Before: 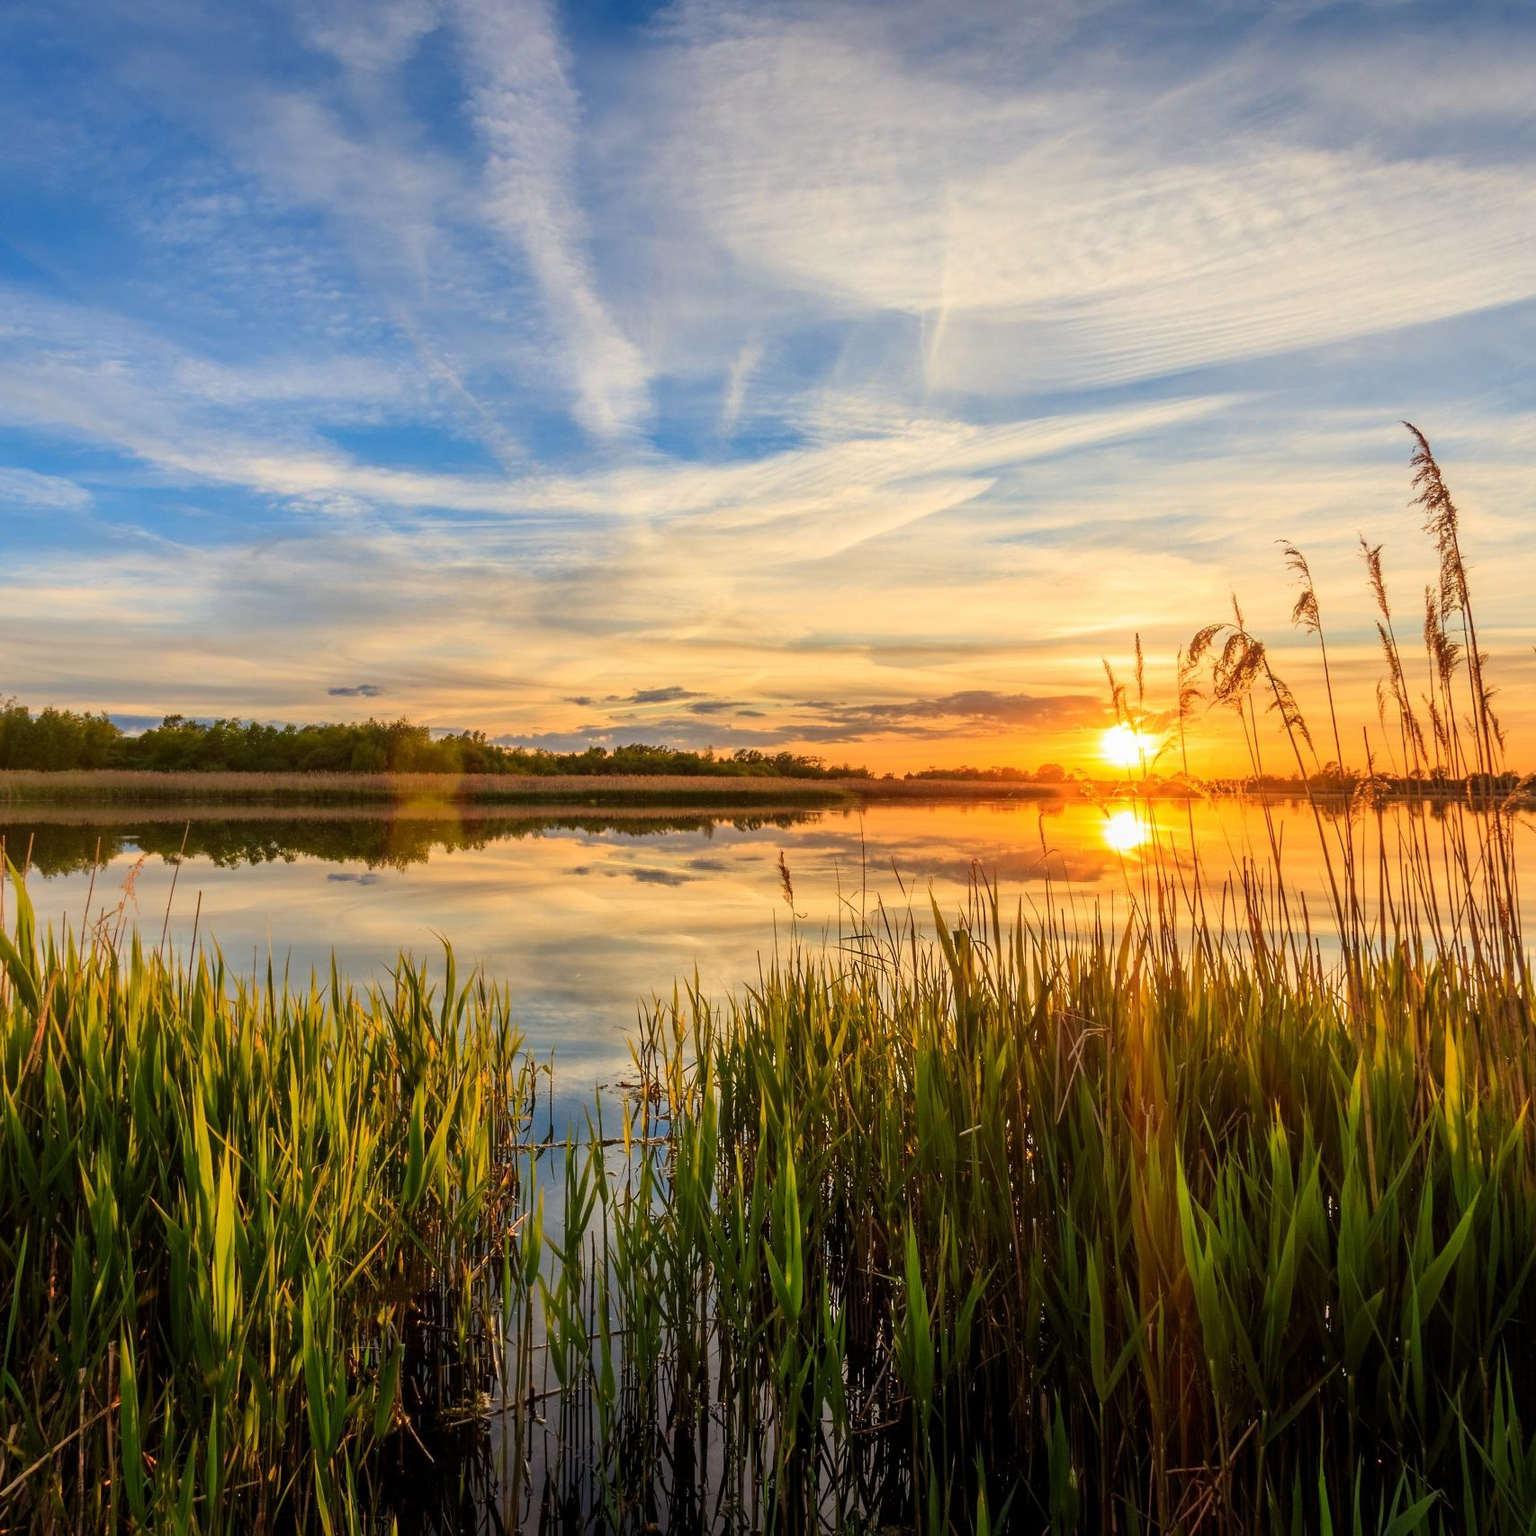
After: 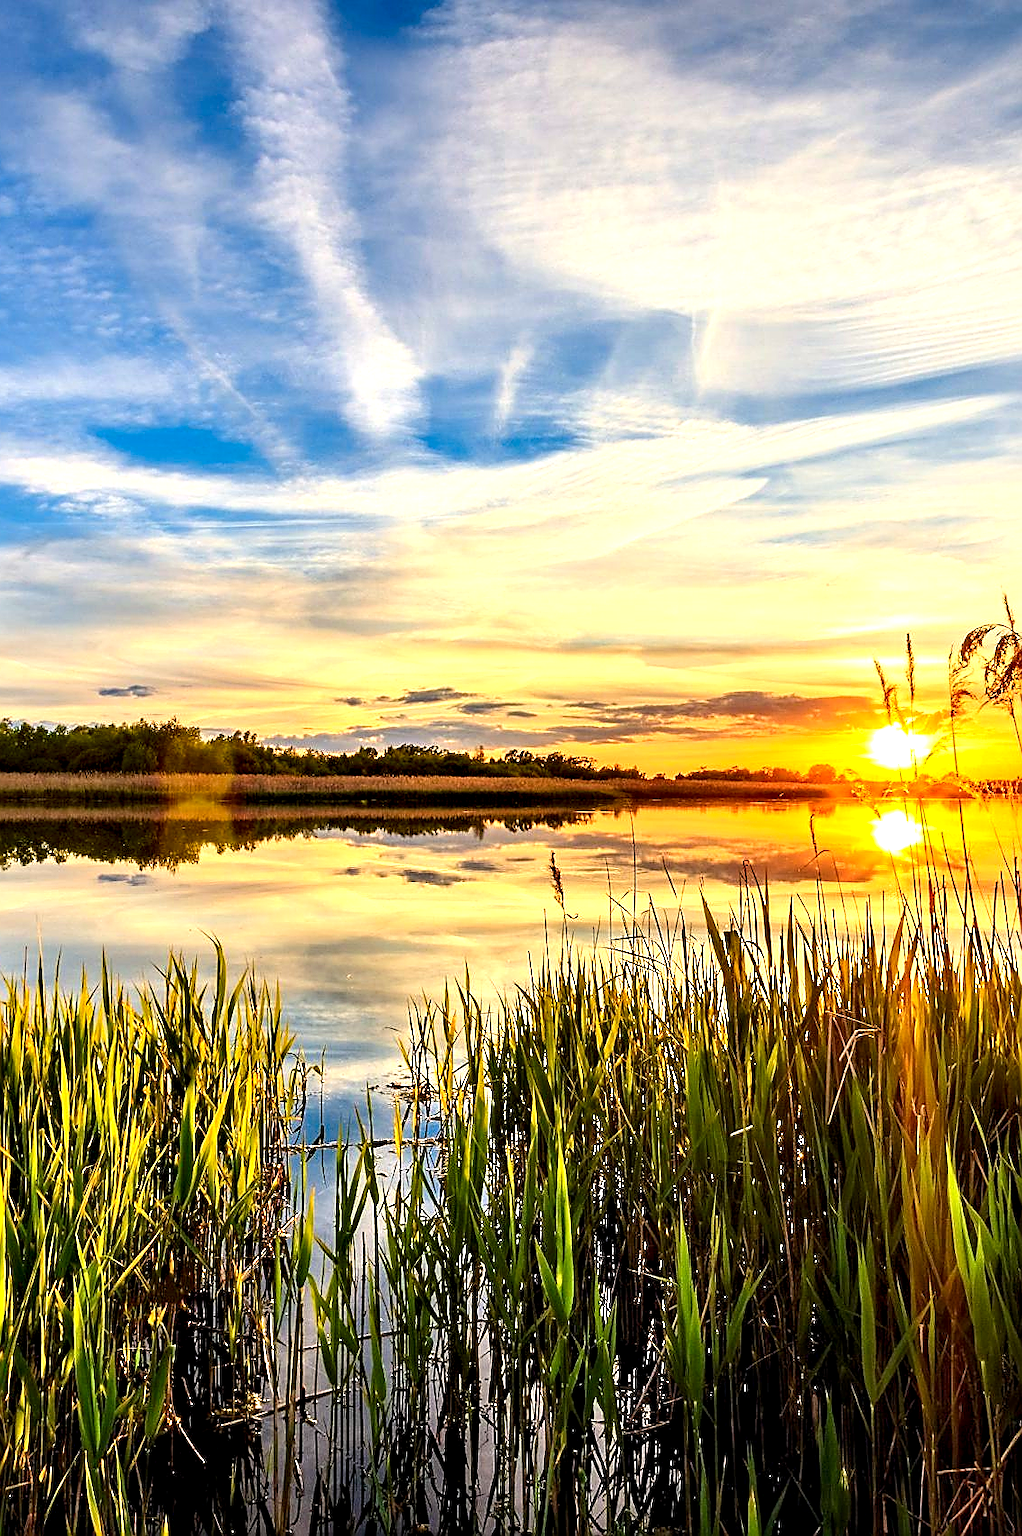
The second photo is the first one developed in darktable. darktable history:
crop and rotate: left 14.955%, right 18.452%
exposure: exposure 0.608 EV, compensate exposure bias true, compensate highlight preservation false
color zones: curves: ch0 [(0, 0.5) (0.143, 0.5) (0.286, 0.5) (0.429, 0.495) (0.571, 0.437) (0.714, 0.44) (0.857, 0.496) (1, 0.5)]
sharpen: radius 1.407, amount 1.241, threshold 0.643
contrast brightness saturation: contrast 0.078, saturation 0.025
color balance rgb: perceptual saturation grading › global saturation 0.689%, global vibrance 20%
contrast equalizer: octaves 7, y [[0.6 ×6], [0.55 ×6], [0 ×6], [0 ×6], [0 ×6]]
